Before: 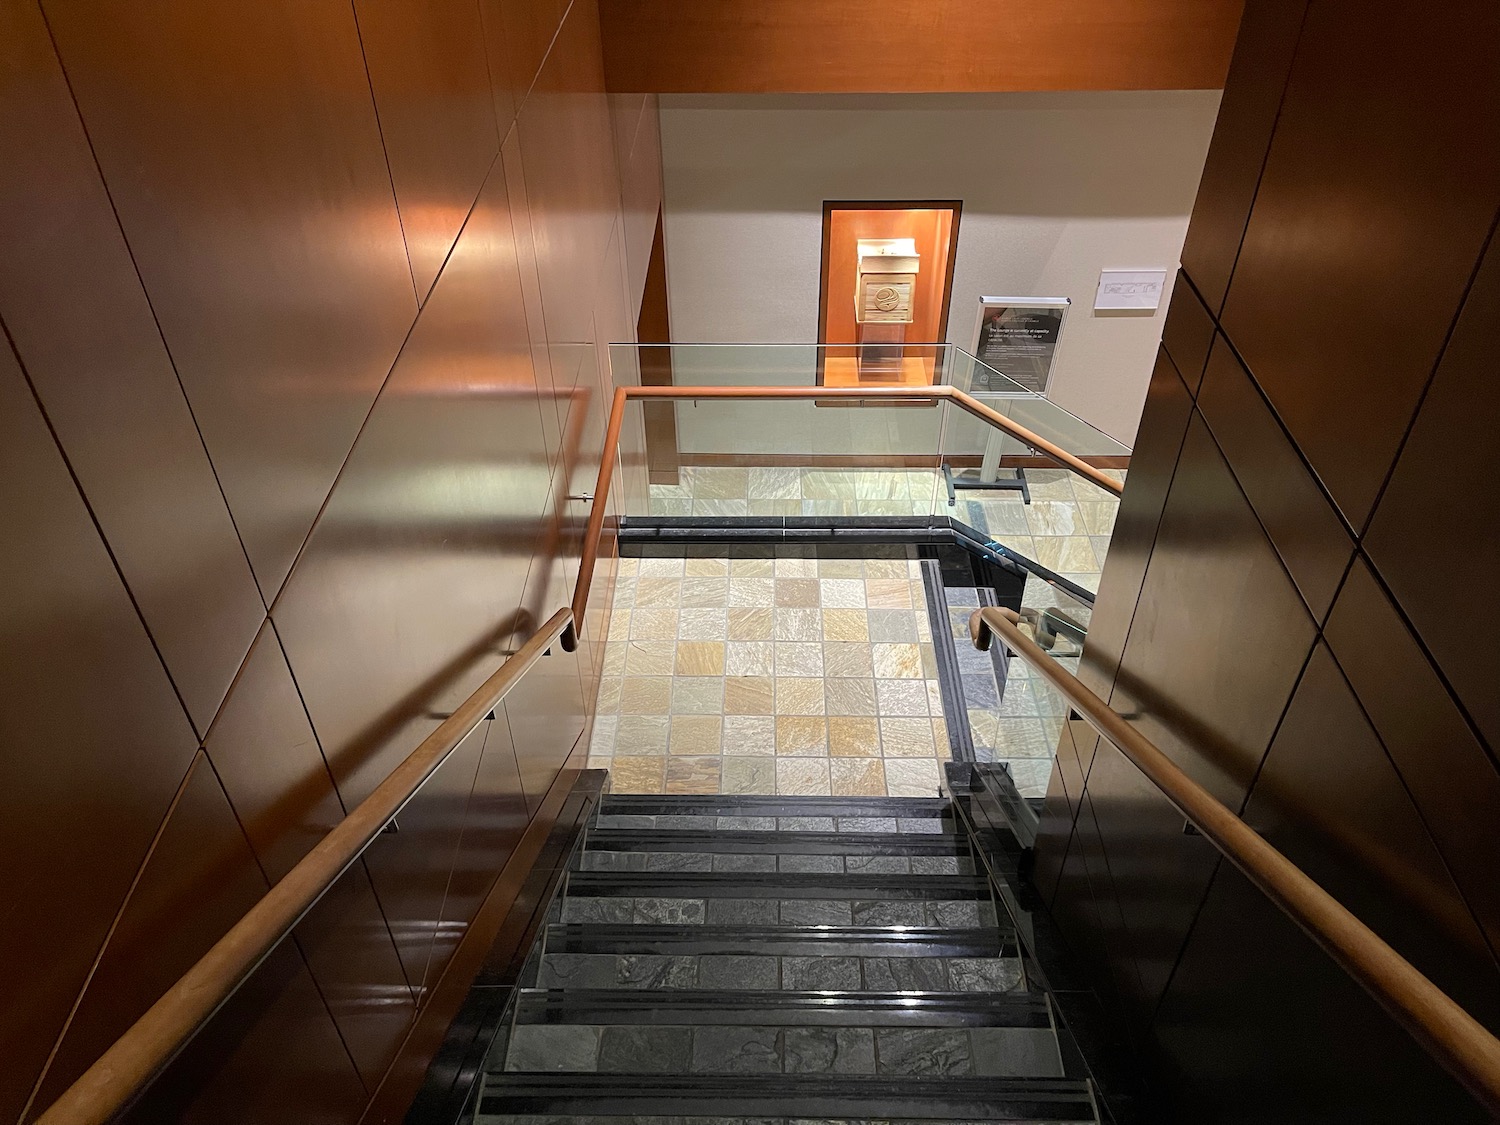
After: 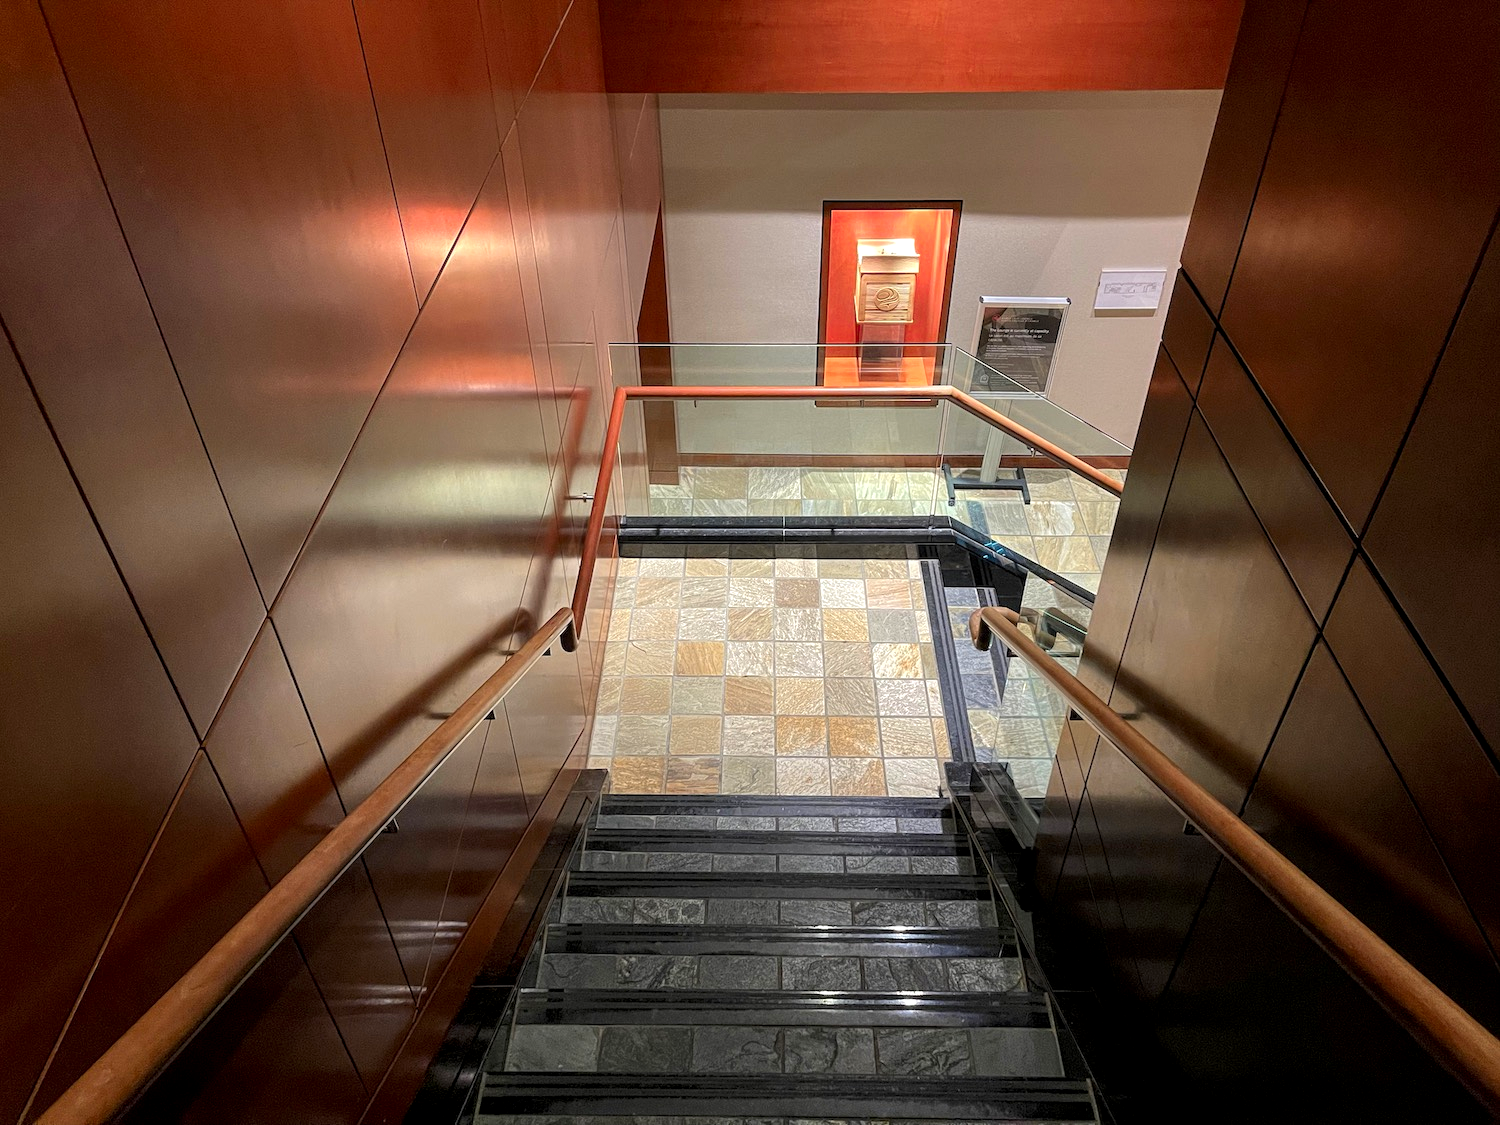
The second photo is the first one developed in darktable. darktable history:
color zones: curves: ch1 [(0.24, 0.629) (0.75, 0.5)]; ch2 [(0.255, 0.454) (0.745, 0.491)]
local contrast: highlights 94%, shadows 90%, detail 160%, midtone range 0.2
